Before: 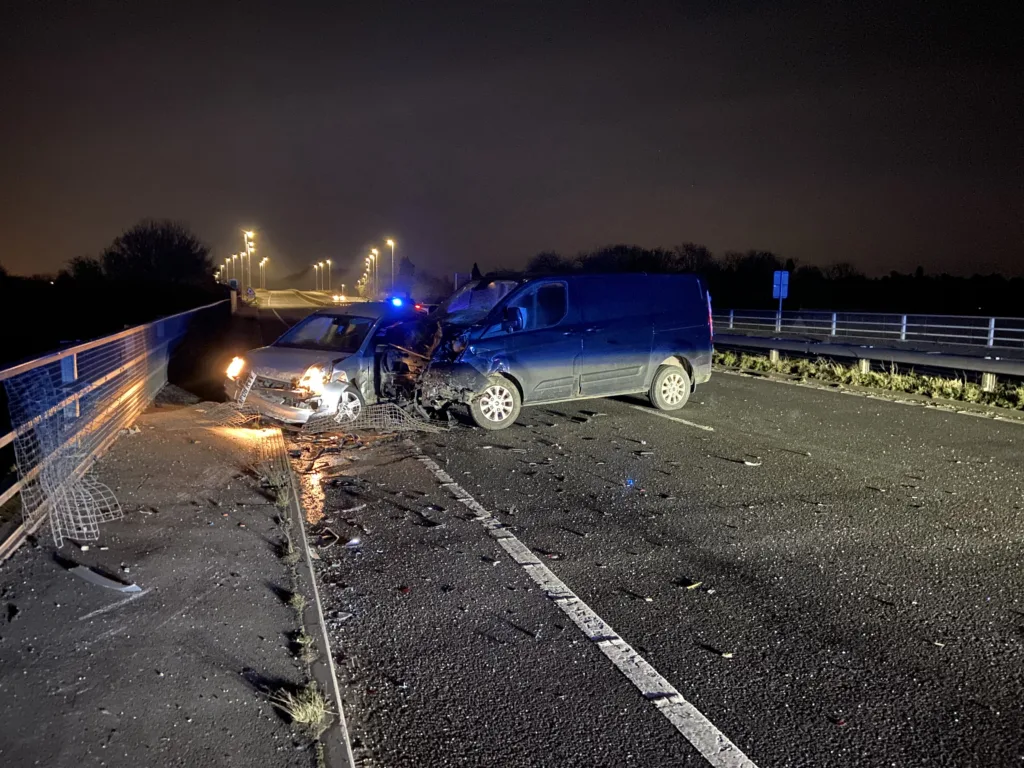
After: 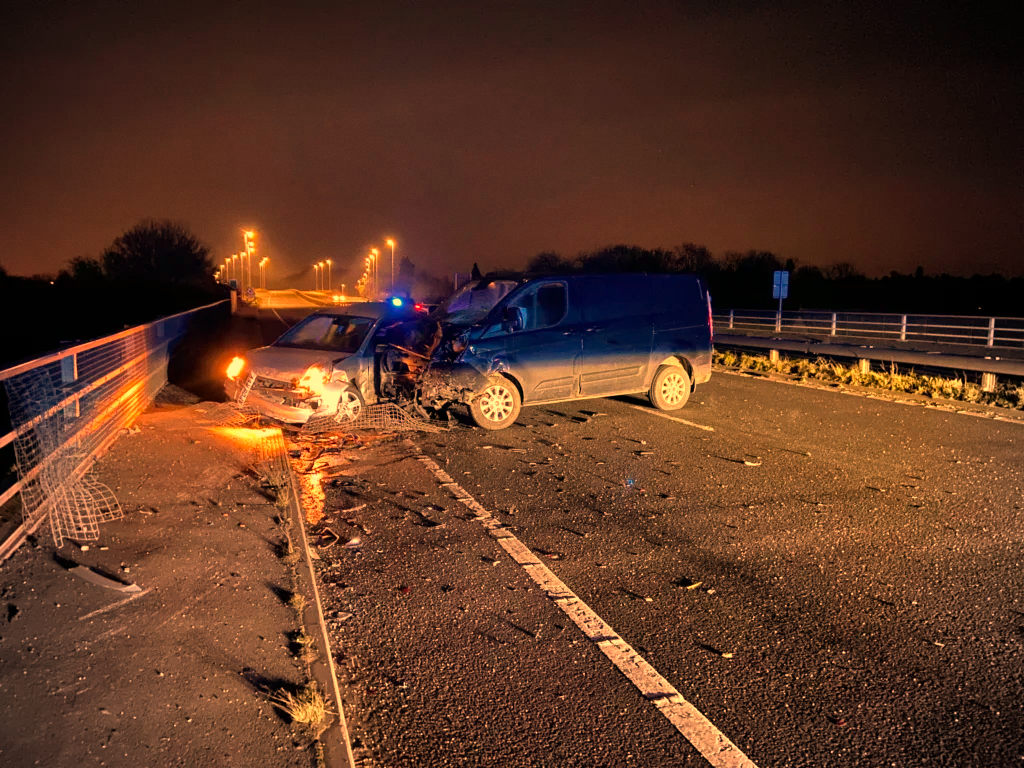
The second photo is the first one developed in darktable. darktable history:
grain: coarseness 0.09 ISO, strength 10%
vignetting: fall-off radius 60.92%
white balance: red 1.467, blue 0.684
